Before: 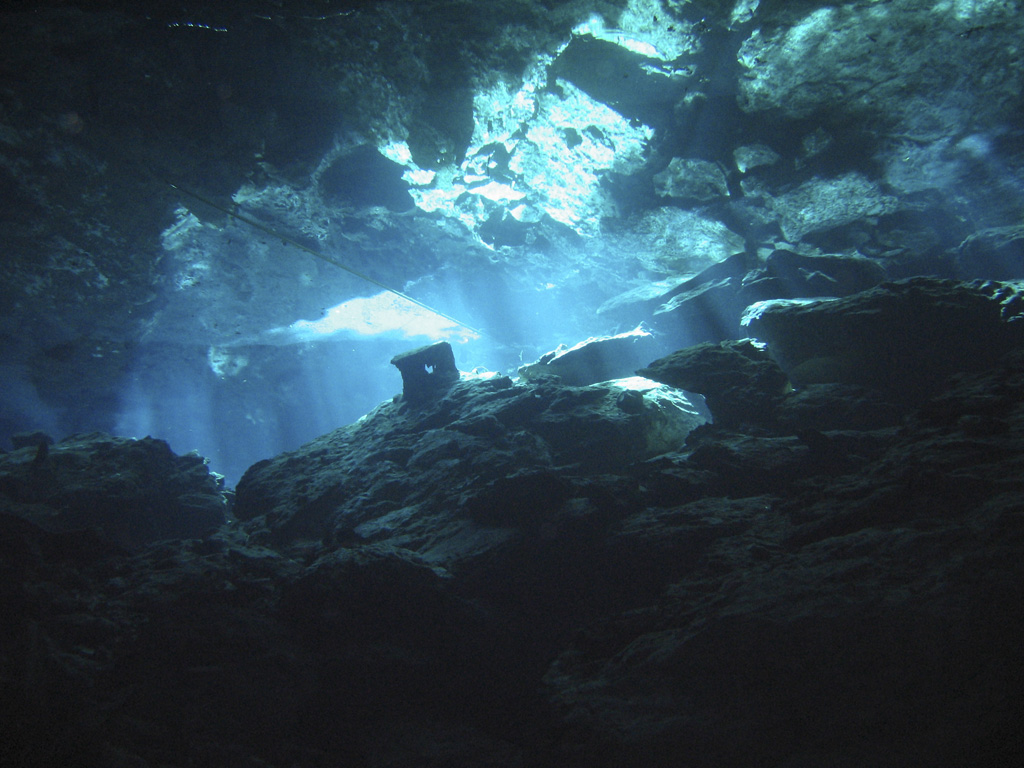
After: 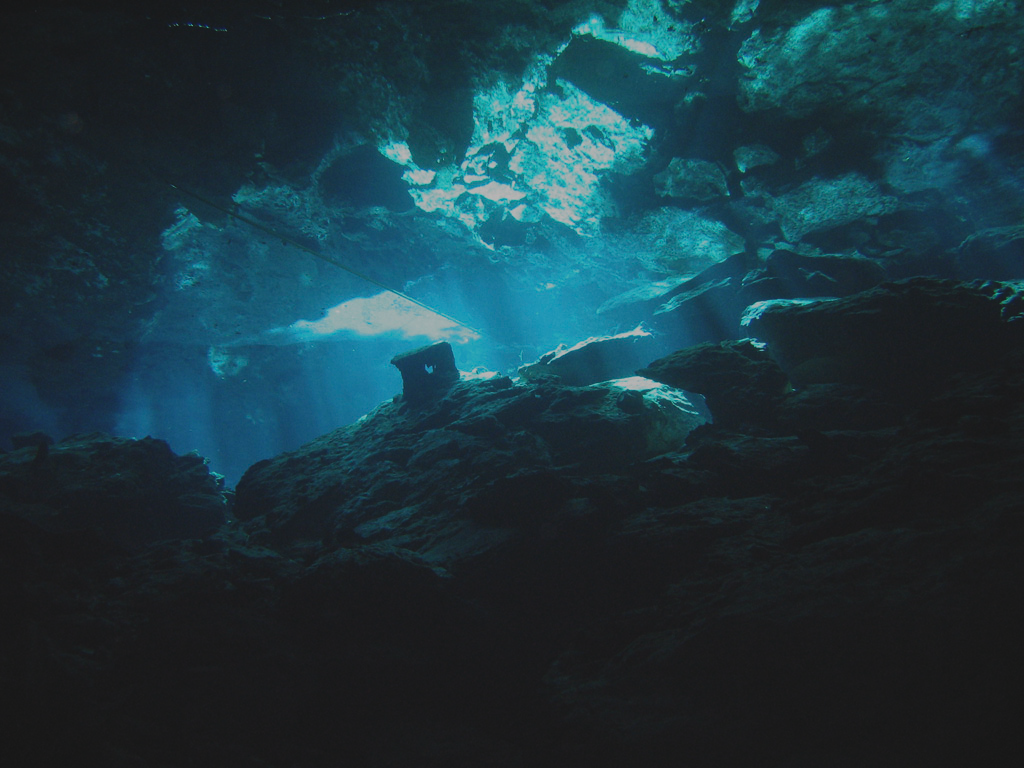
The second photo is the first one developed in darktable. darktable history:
exposure: black level correction -0.017, exposure -1.1 EV, compensate highlight preservation false
